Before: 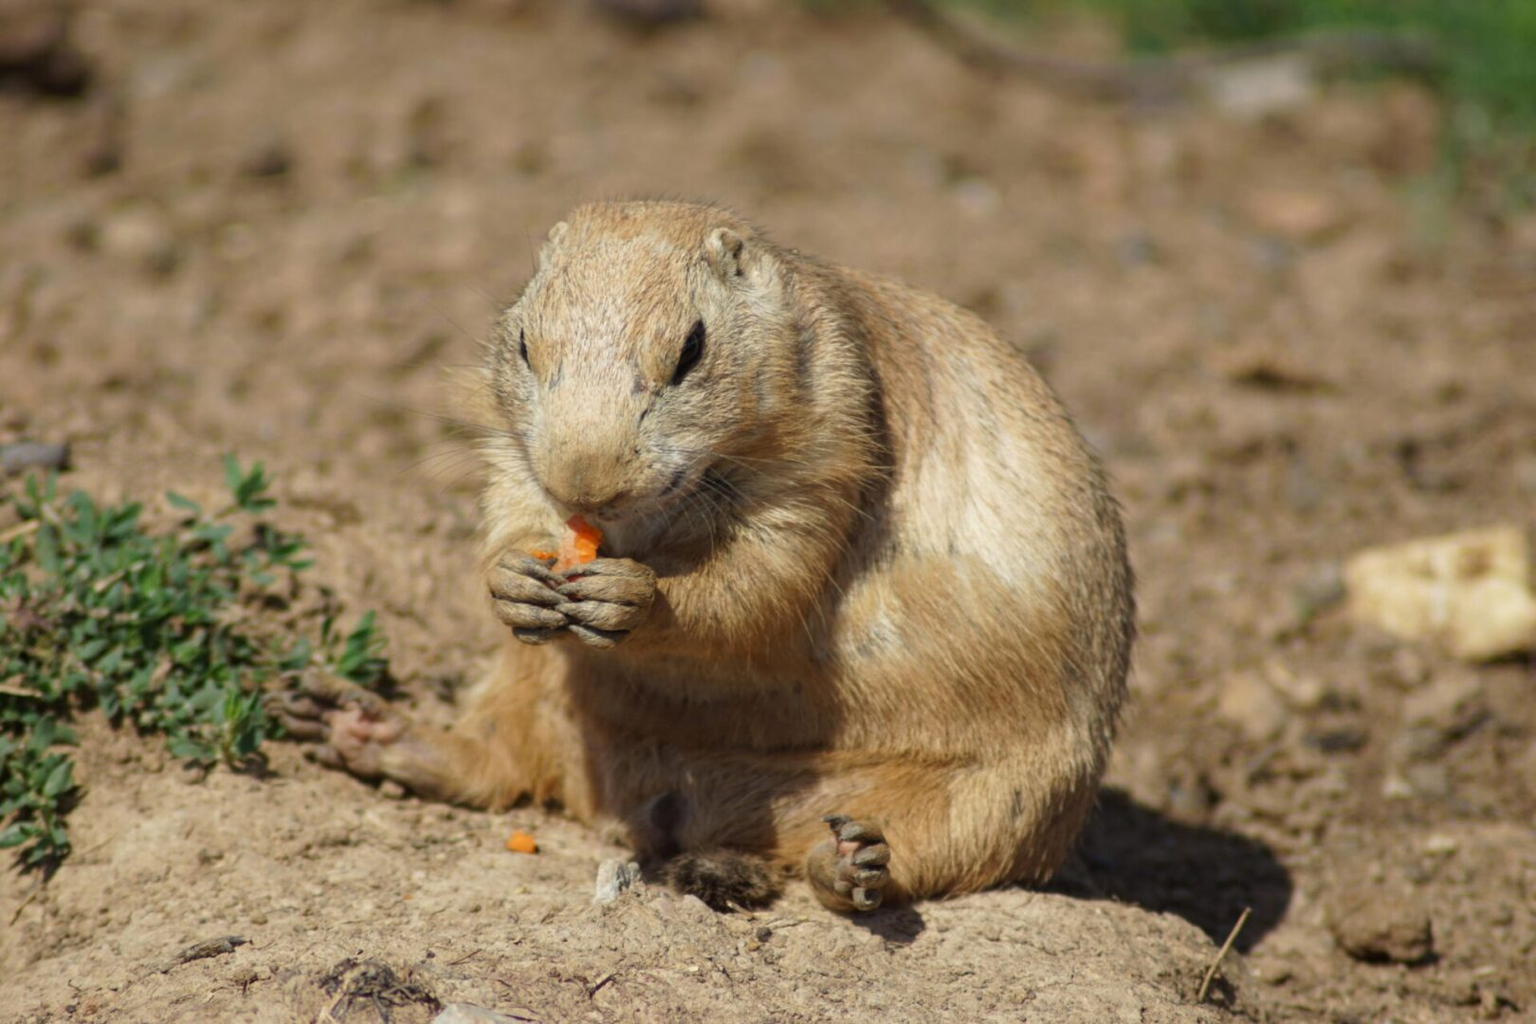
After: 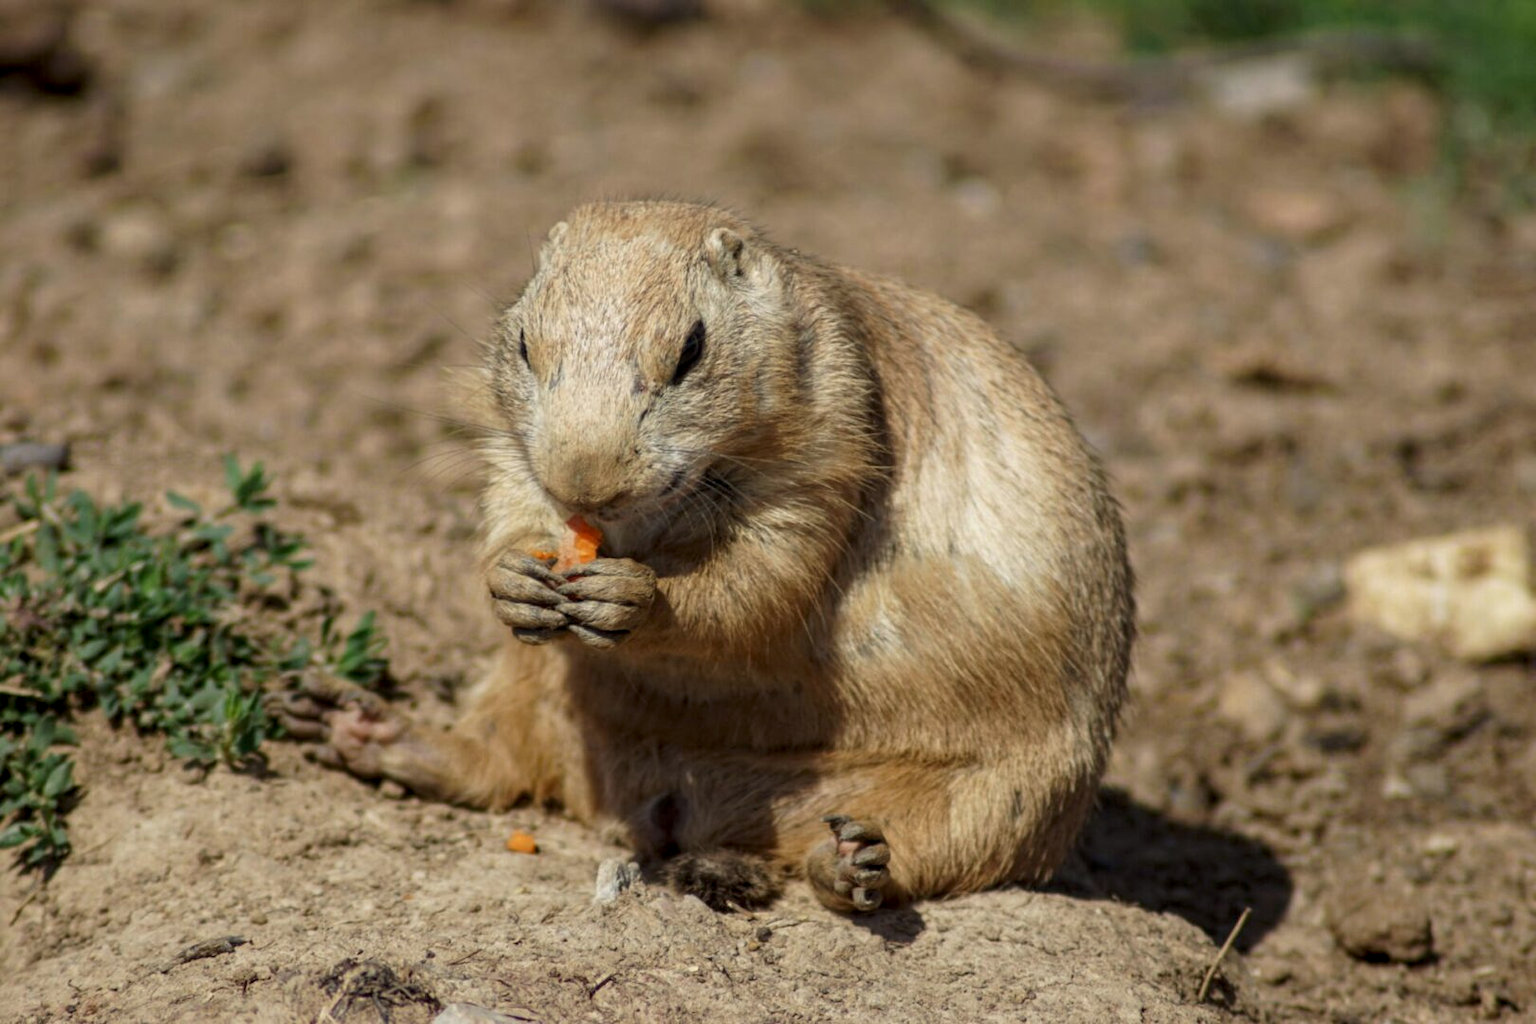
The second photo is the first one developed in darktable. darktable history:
local contrast: detail 130%
exposure: exposure -0.249 EV, compensate highlight preservation false
